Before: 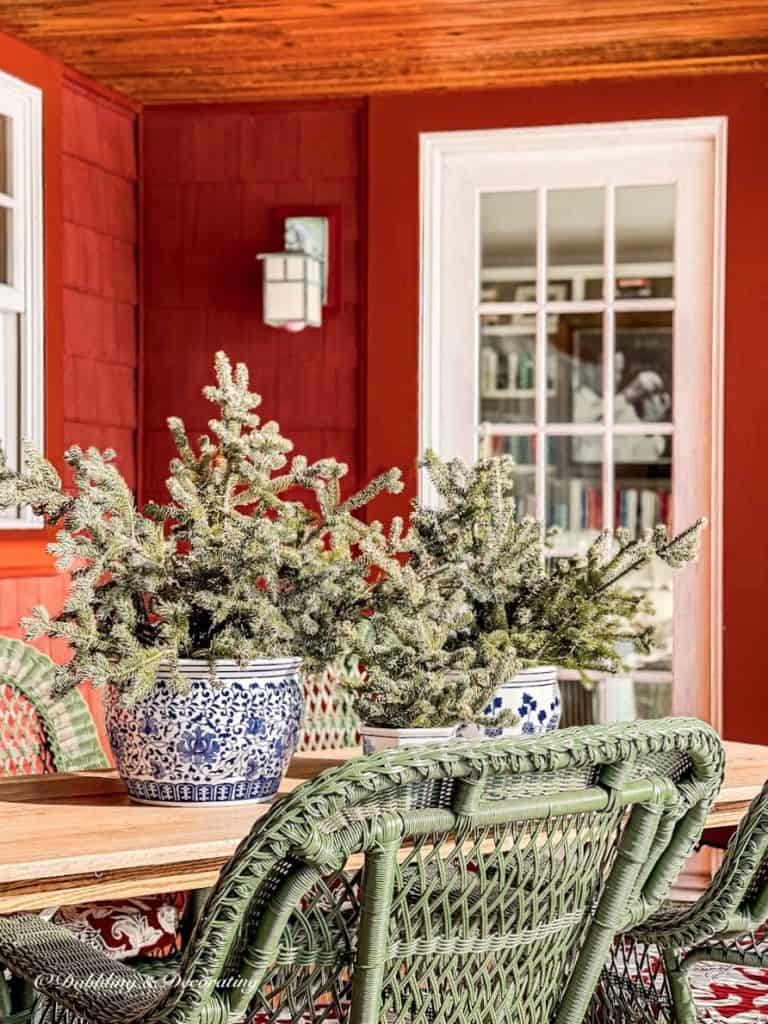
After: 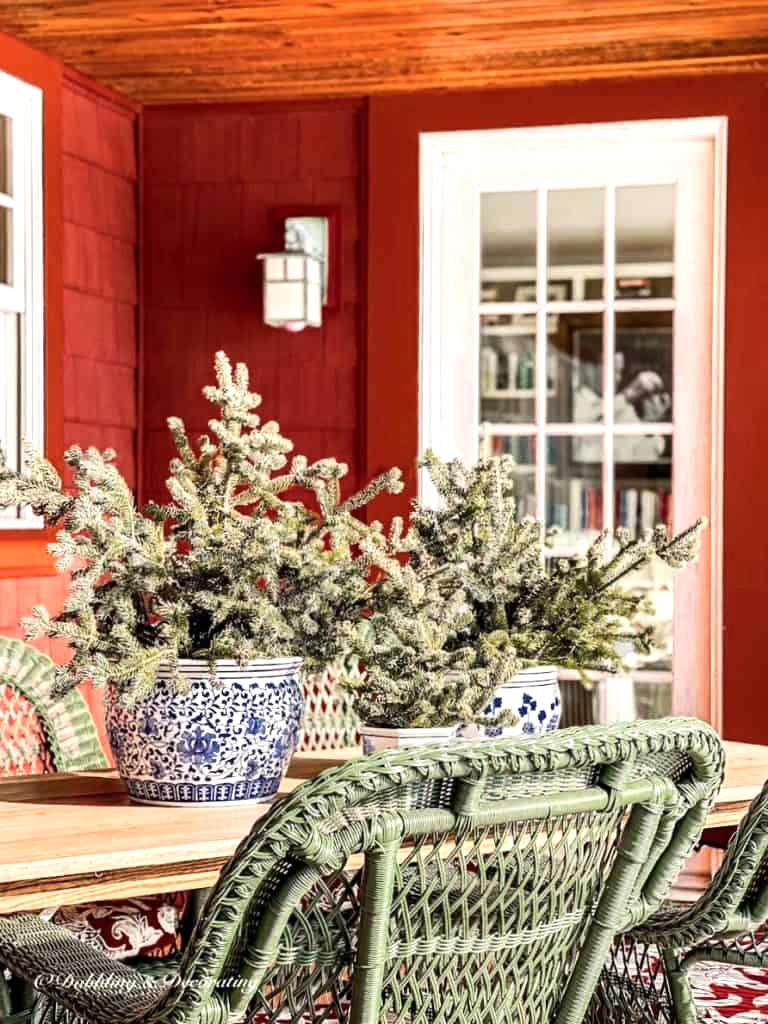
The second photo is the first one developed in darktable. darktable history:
tone equalizer: -8 EV -0.428 EV, -7 EV -0.363 EV, -6 EV -0.362 EV, -5 EV -0.189 EV, -3 EV 0.241 EV, -2 EV 0.36 EV, -1 EV 0.402 EV, +0 EV 0.426 EV, edges refinement/feathering 500, mask exposure compensation -1.57 EV, preserve details guided filter
